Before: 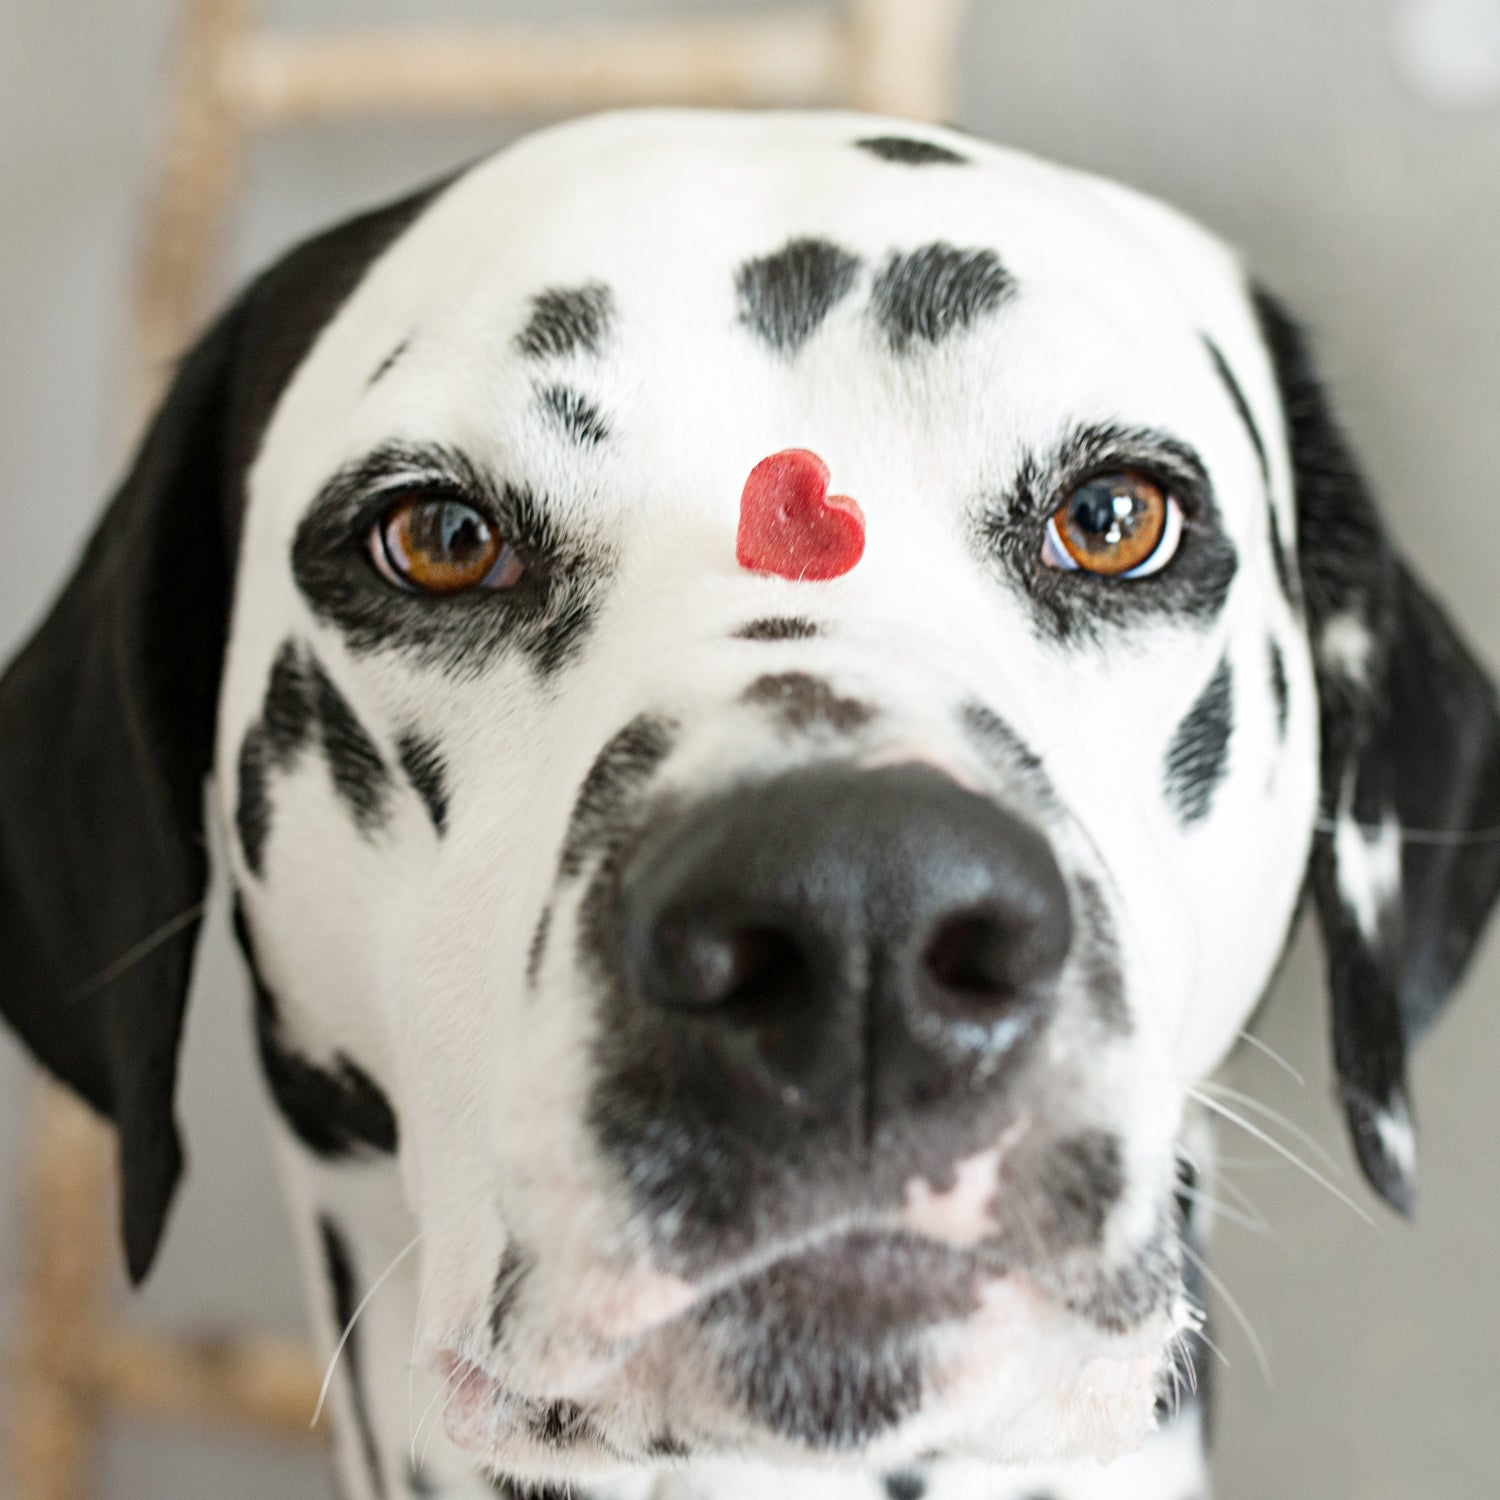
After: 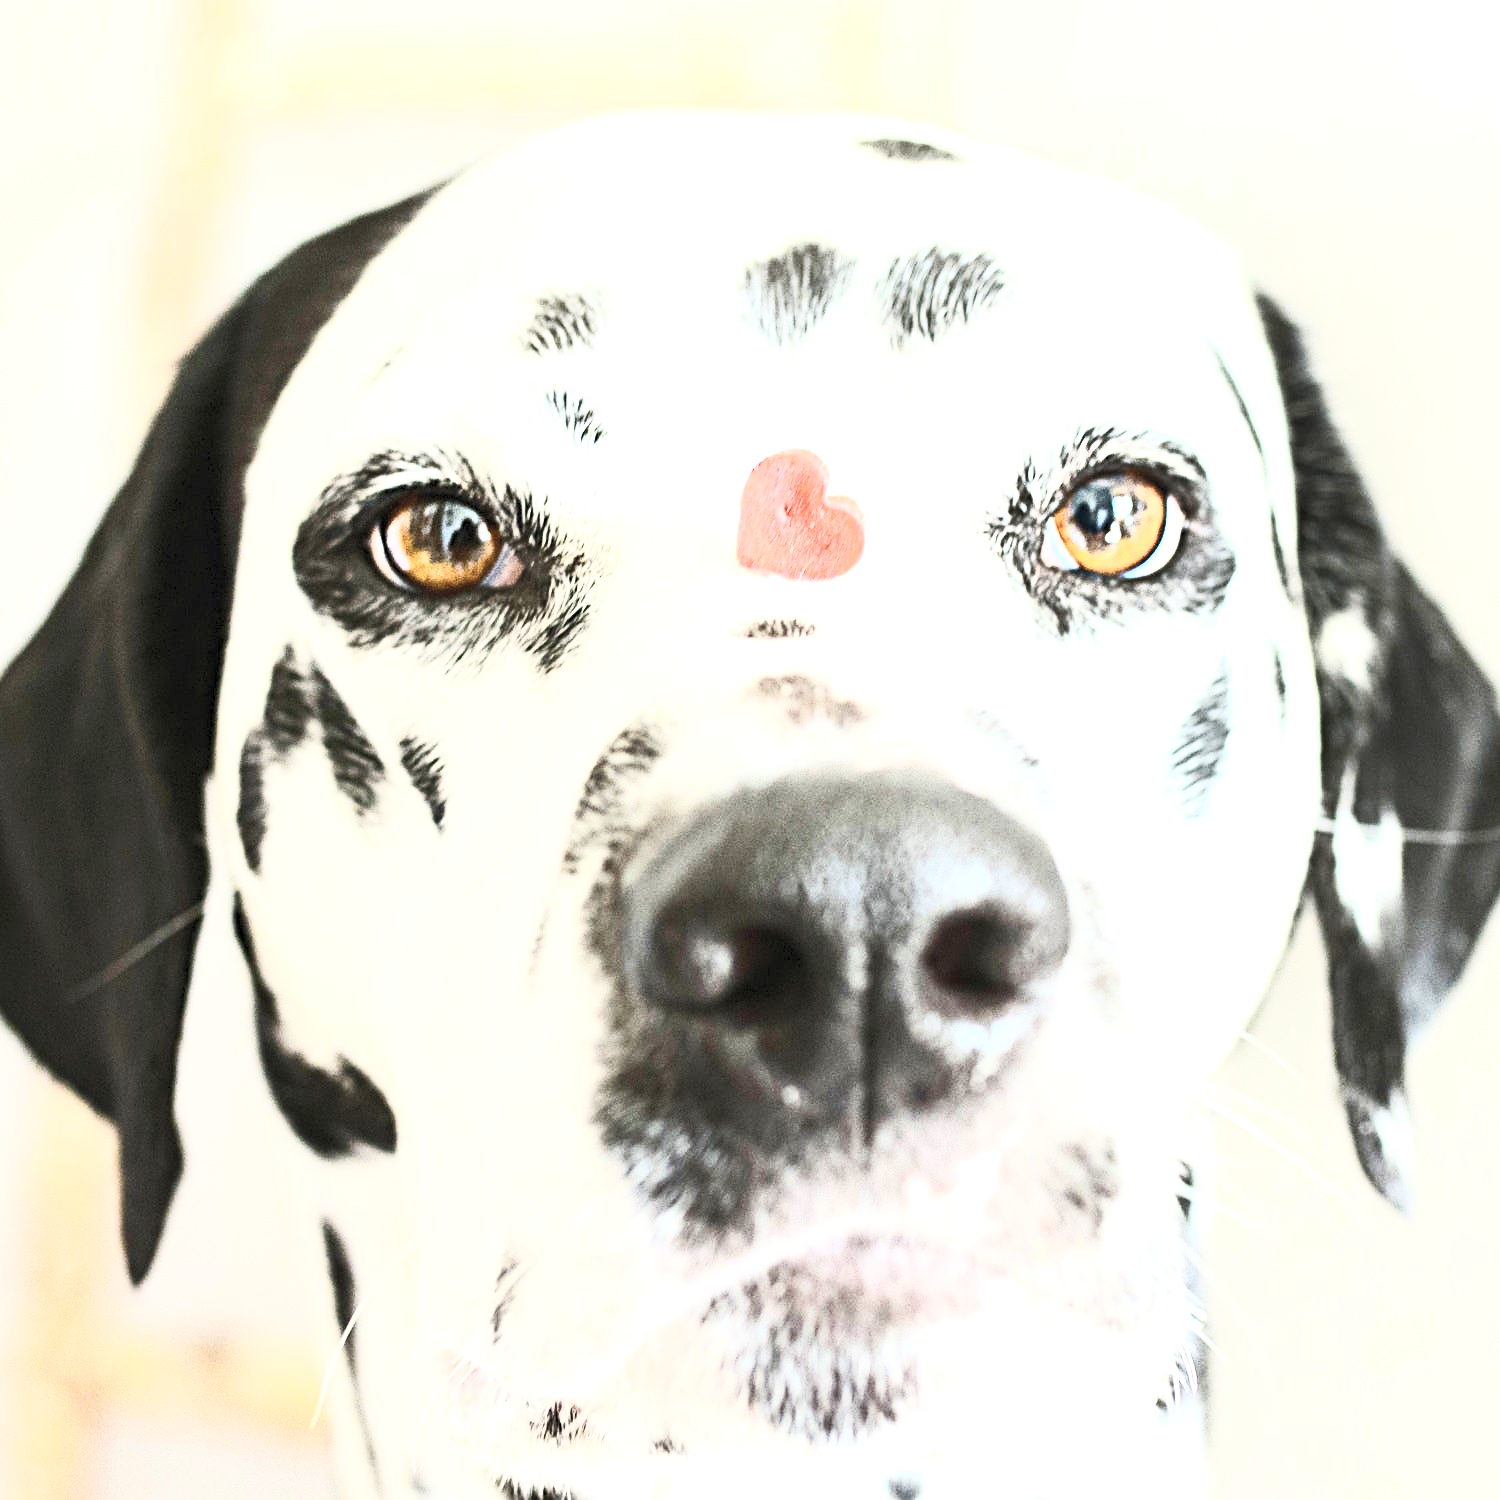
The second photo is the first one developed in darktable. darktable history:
exposure: black level correction 0, exposure 1.2 EV, compensate exposure bias true, compensate highlight preservation false
color balance rgb: linear chroma grading › global chroma 8.12%, perceptual saturation grading › global saturation 9.07%, perceptual saturation grading › highlights -13.84%, perceptual saturation grading › mid-tones 14.88%, perceptual saturation grading › shadows 22.8%, perceptual brilliance grading › highlights 2.61%, global vibrance 12.07%
sharpen: on, module defaults
white balance: emerald 1
contrast brightness saturation: contrast 0.57, brightness 0.57, saturation -0.34
color balance: output saturation 110%
